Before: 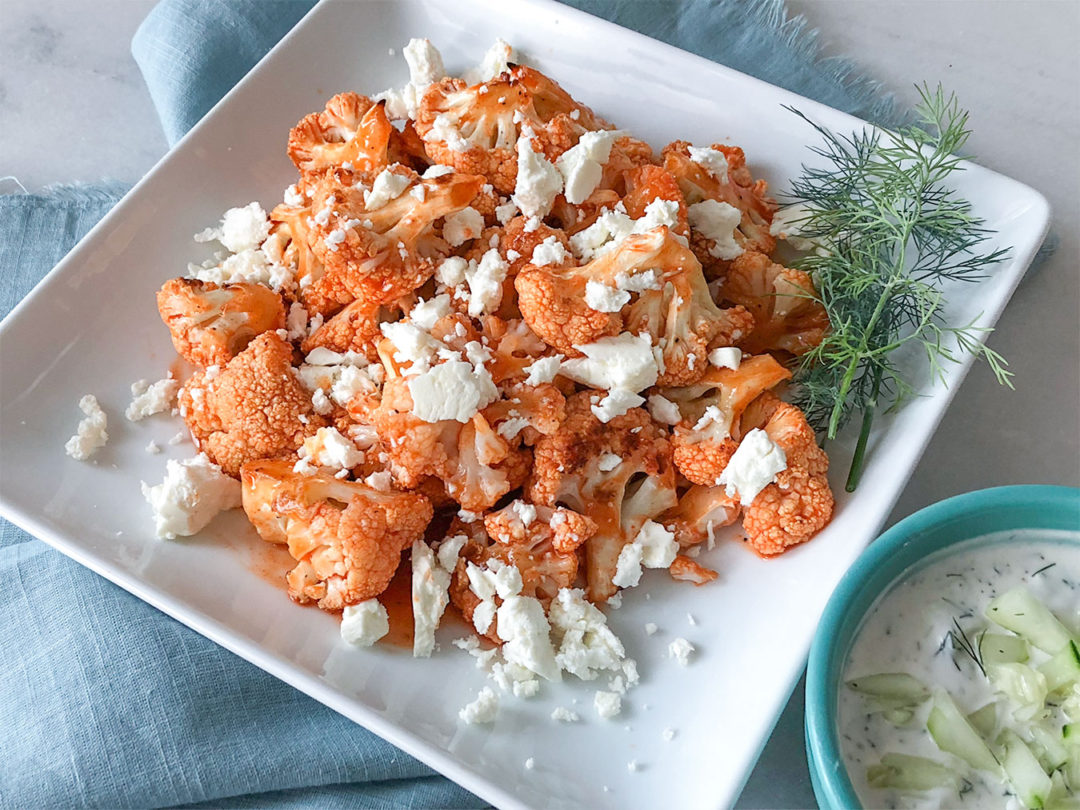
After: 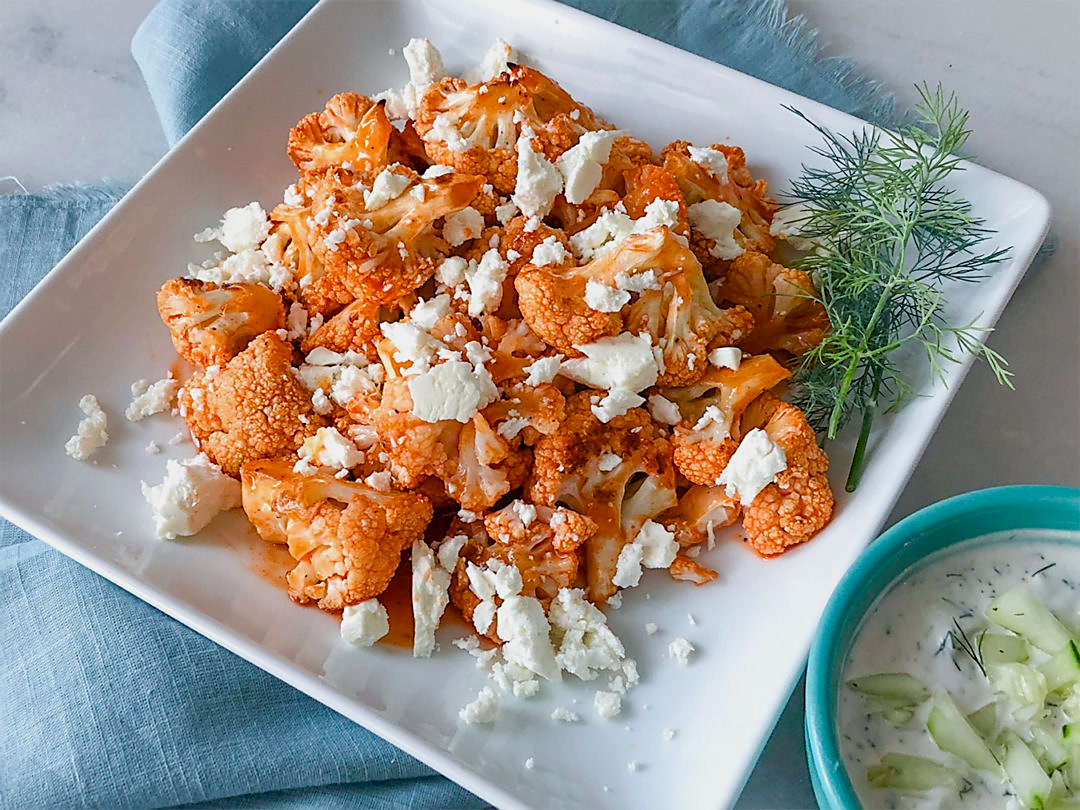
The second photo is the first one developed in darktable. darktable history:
color balance rgb: linear chroma grading › global chroma 15.408%, perceptual saturation grading › global saturation 15.646%, perceptual saturation grading › highlights -19.586%, perceptual saturation grading › shadows 19.495%
exposure: exposure -0.215 EV, compensate highlight preservation false
sharpen: radius 1.815, amount 0.412, threshold 1.158
